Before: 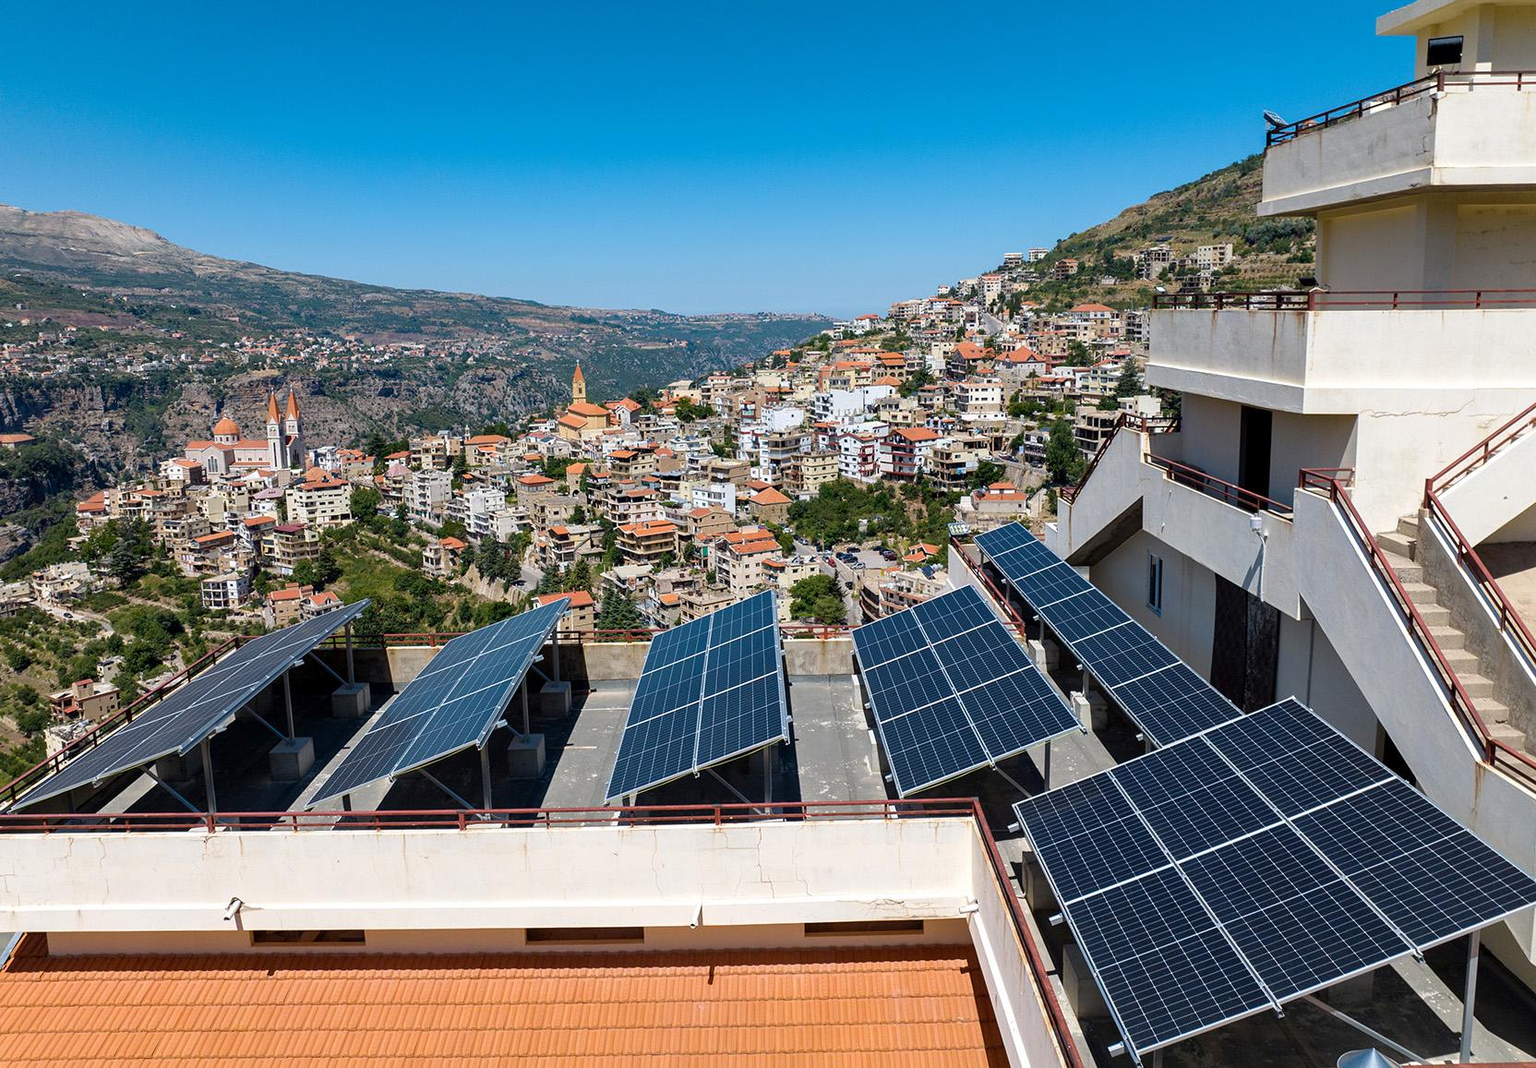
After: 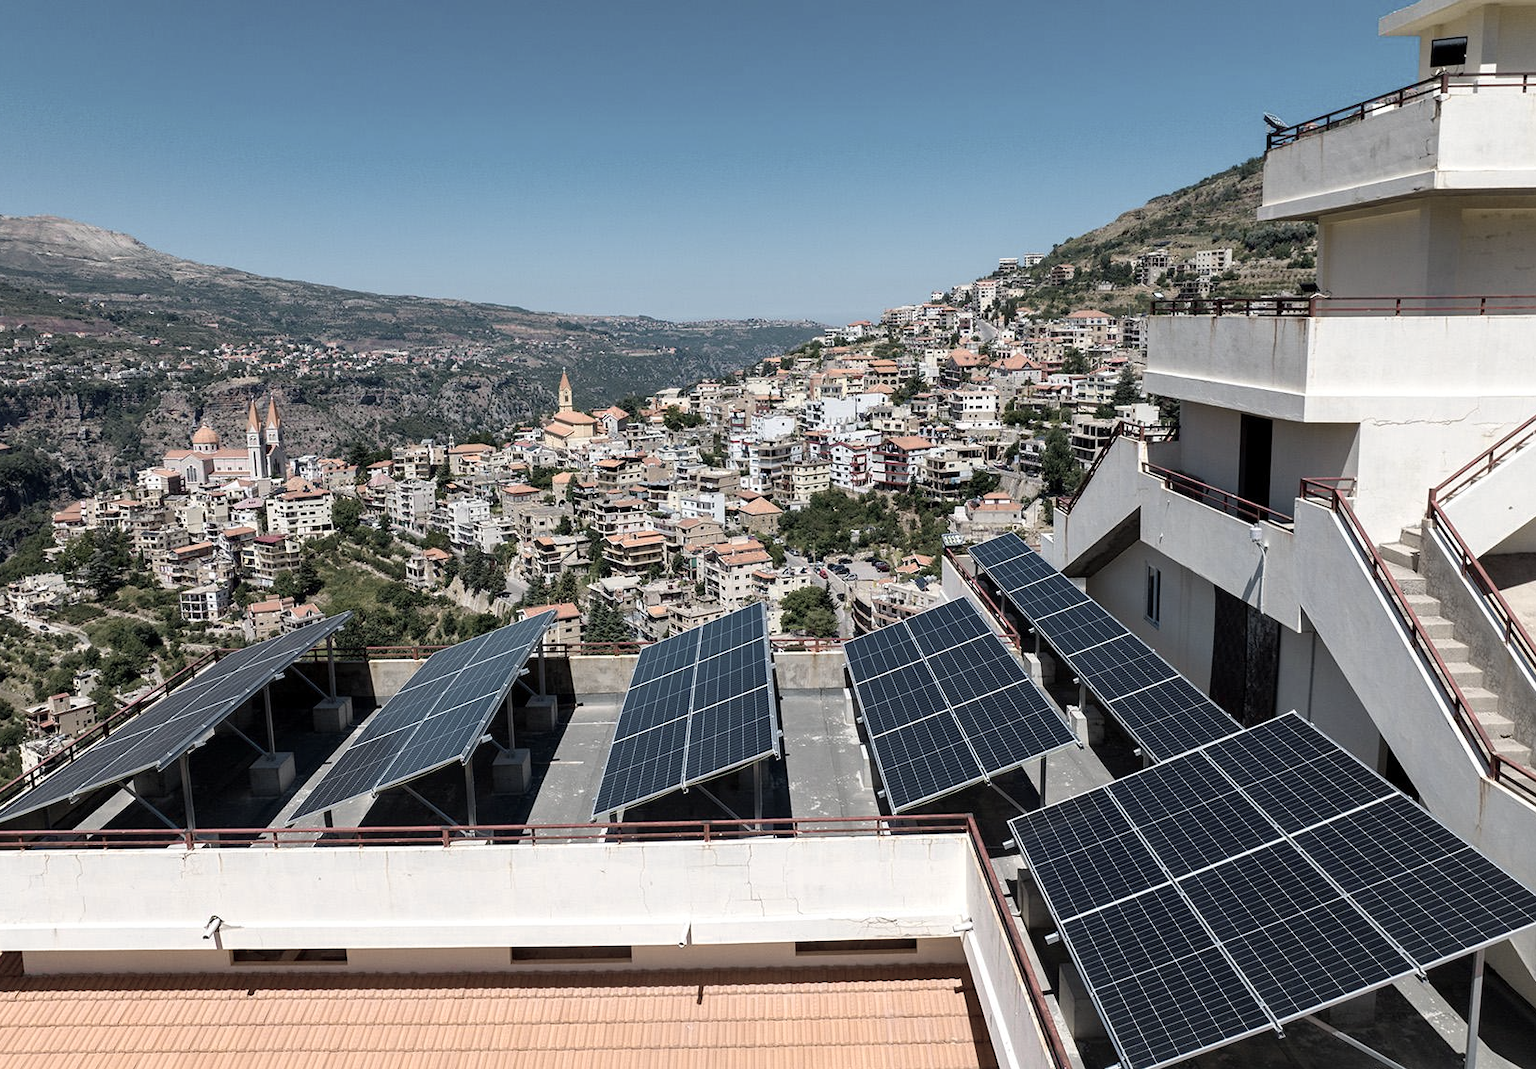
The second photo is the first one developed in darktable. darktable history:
crop: left 1.682%, right 0.279%, bottom 1.774%
color zones: curves: ch0 [(0, 0.6) (0.129, 0.585) (0.193, 0.596) (0.429, 0.5) (0.571, 0.5) (0.714, 0.5) (0.857, 0.5) (1, 0.6)]; ch1 [(0, 0.453) (0.112, 0.245) (0.213, 0.252) (0.429, 0.233) (0.571, 0.231) (0.683, 0.242) (0.857, 0.296) (1, 0.453)]
